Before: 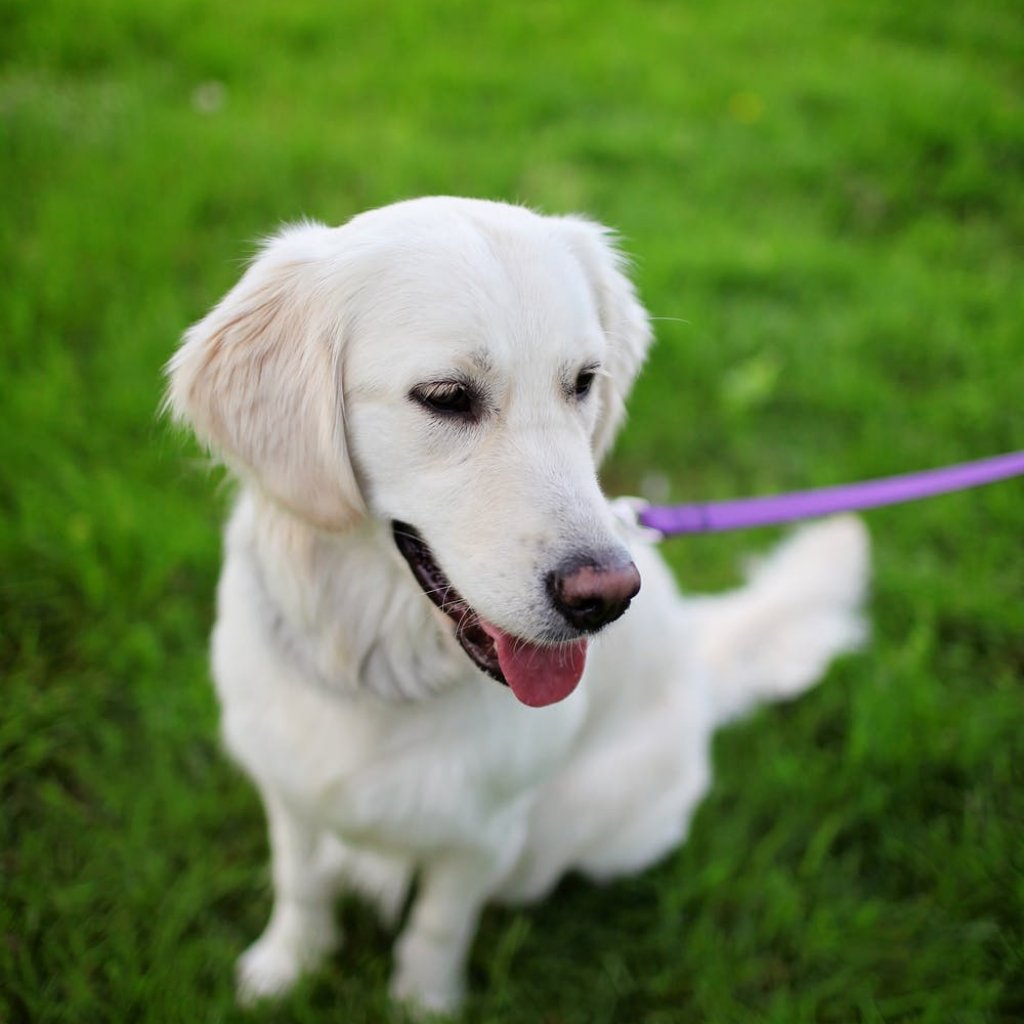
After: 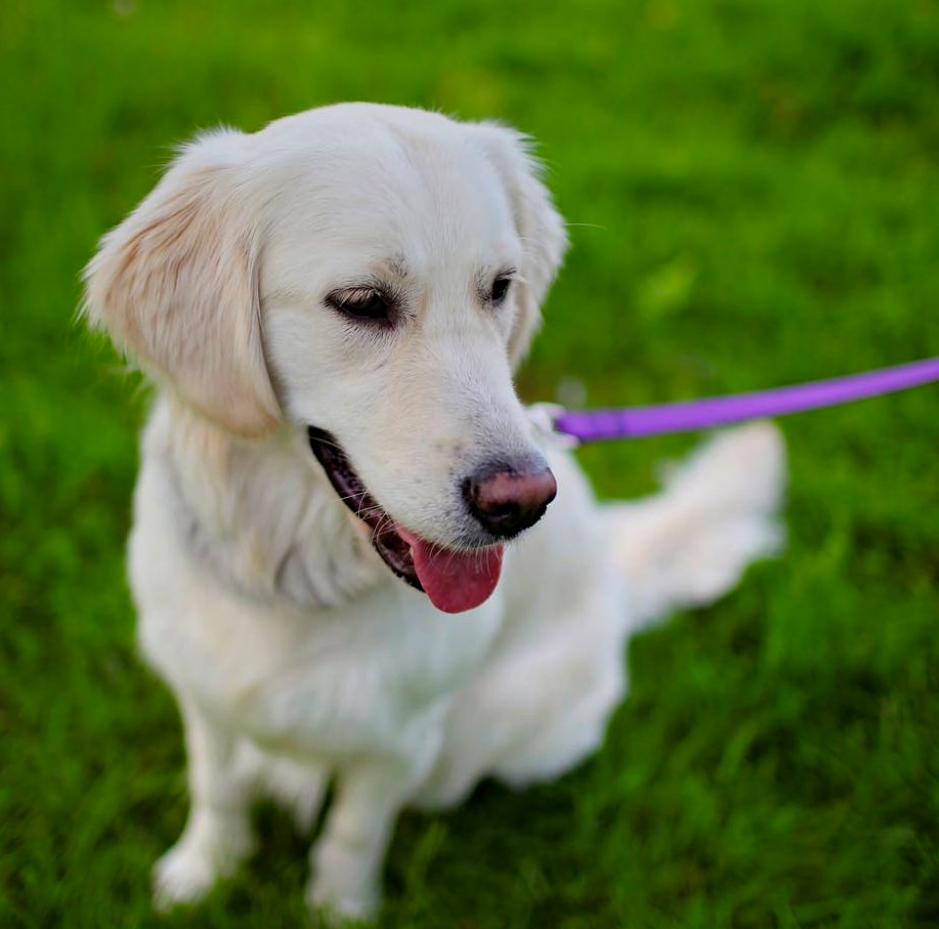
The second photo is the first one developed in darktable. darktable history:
crop and rotate: left 8.262%, top 9.226%
color balance rgb: global vibrance 42.74%
exposure: compensate highlight preservation false
haze removal: compatibility mode true, adaptive false
graduated density: on, module defaults
